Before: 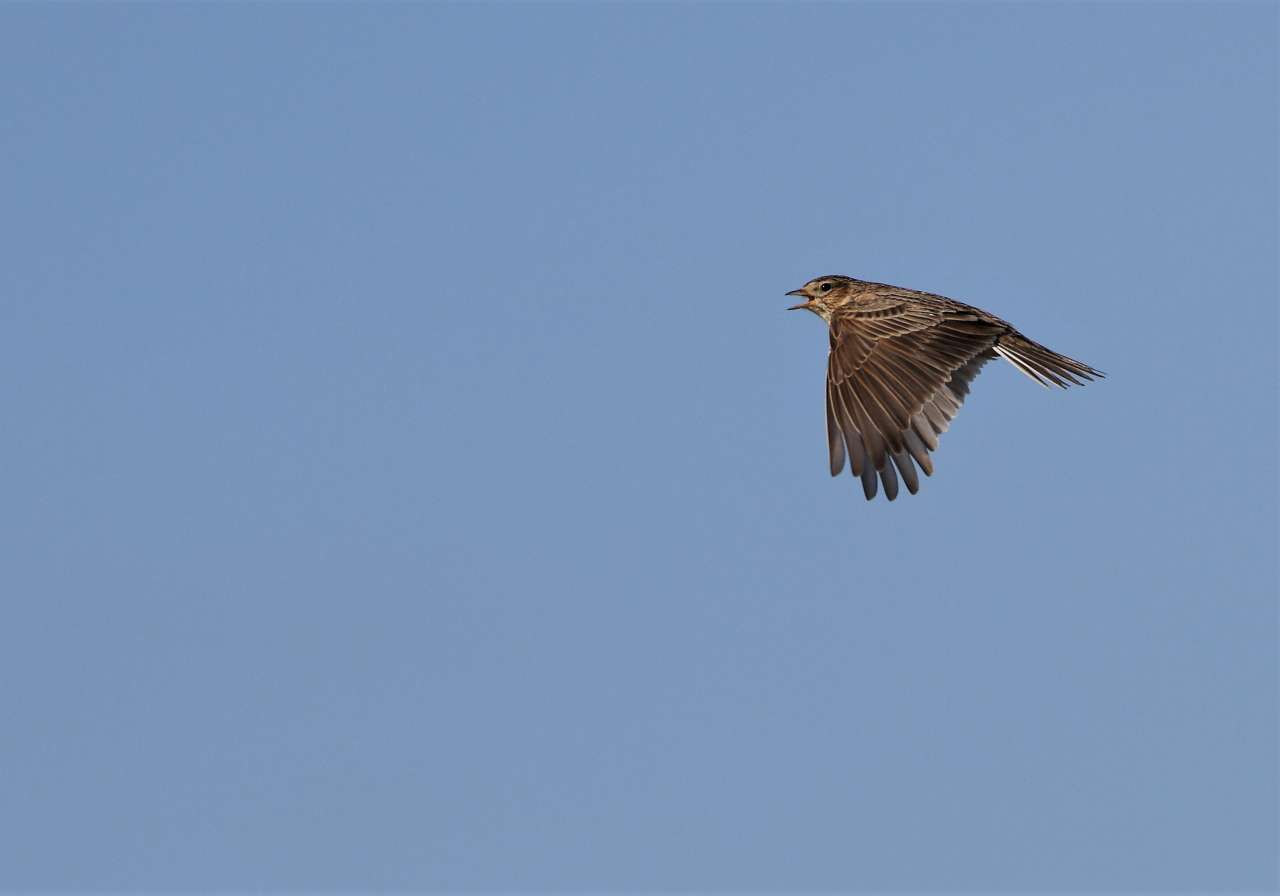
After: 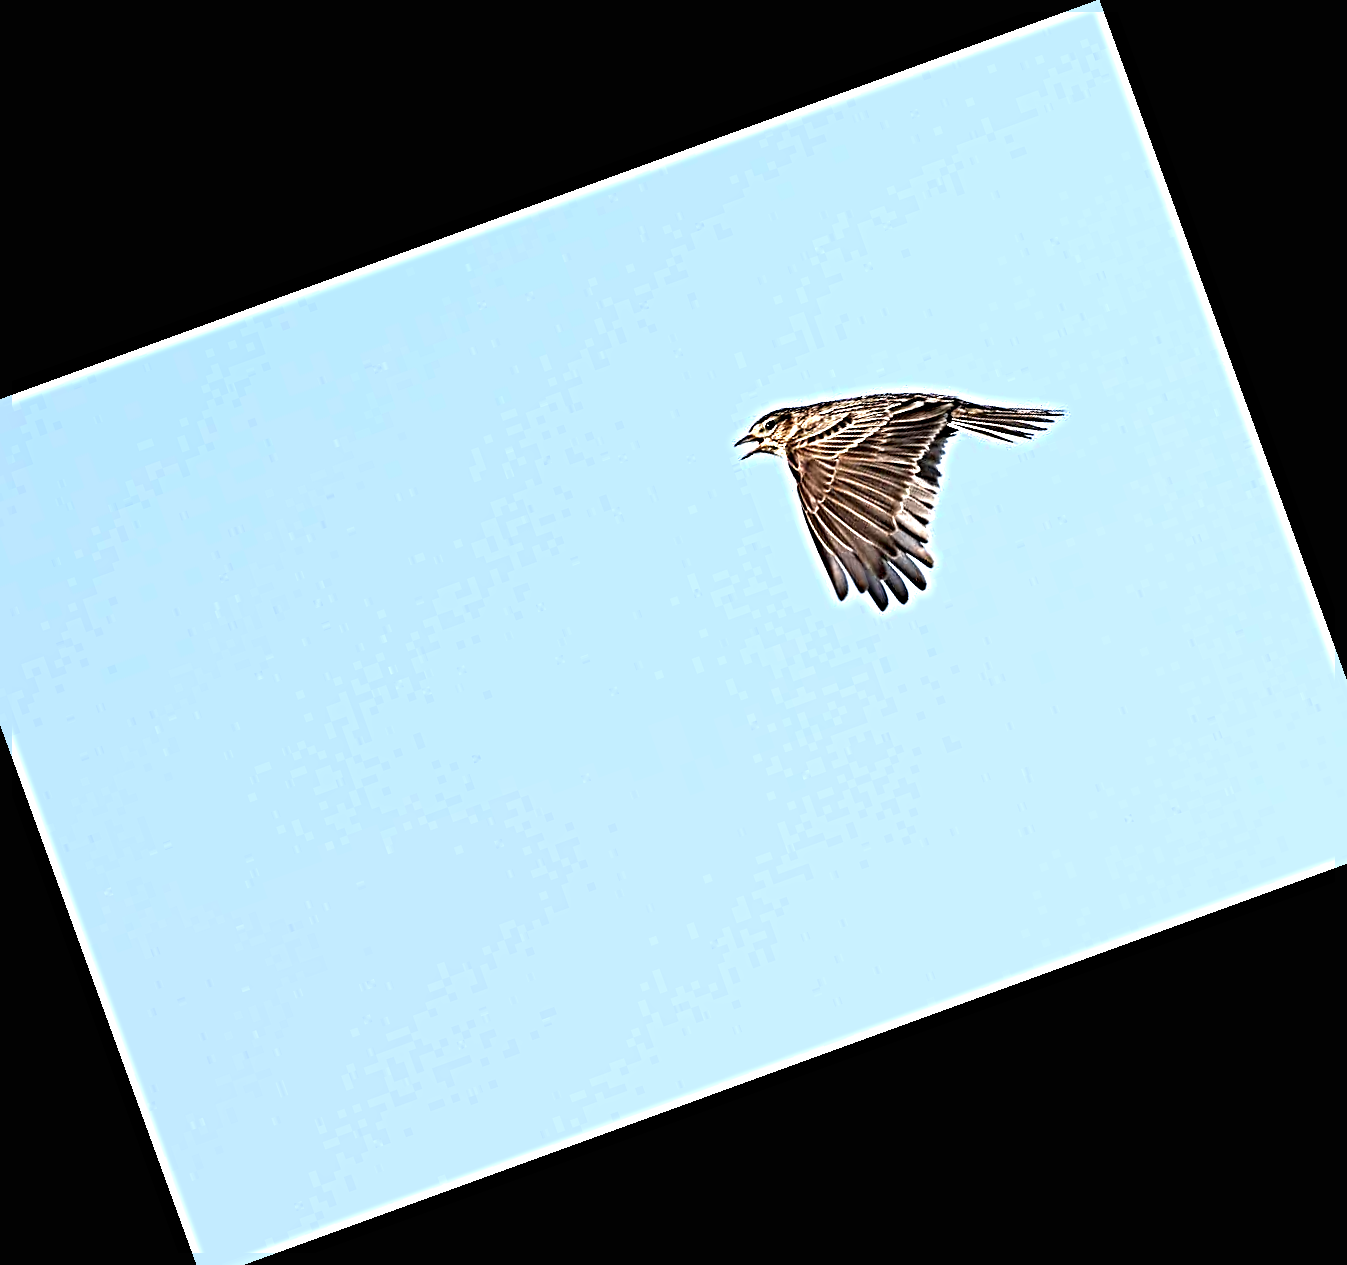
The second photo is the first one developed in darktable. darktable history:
exposure: black level correction 0, exposure 1.49 EV, compensate highlight preservation false
crop and rotate: angle 19.99°, left 6.889%, right 3.791%, bottom 1.097%
sharpen: radius 6.289, amount 1.813, threshold 0.168
